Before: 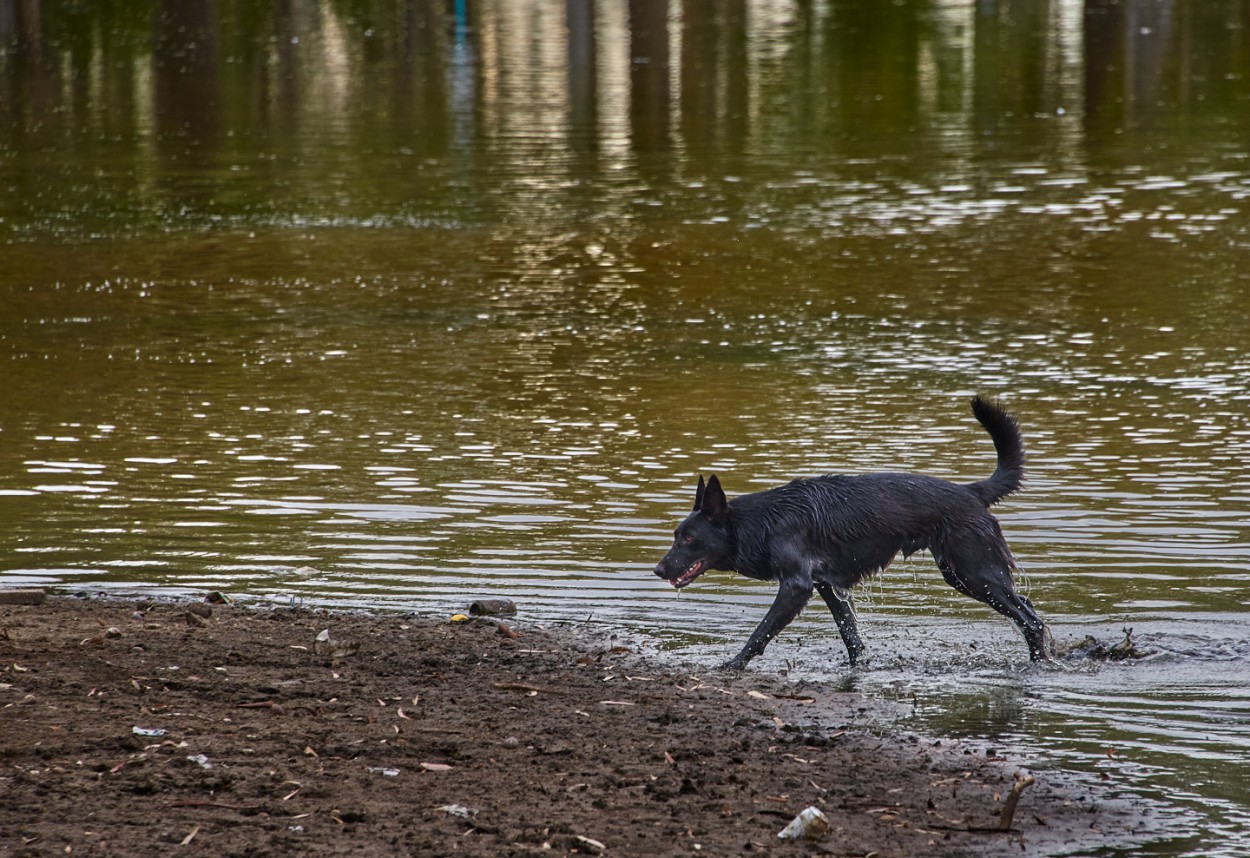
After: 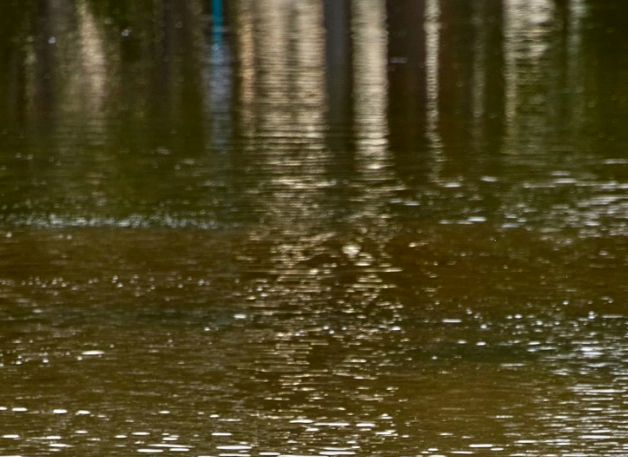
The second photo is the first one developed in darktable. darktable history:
crop: left 19.467%, right 30.288%, bottom 46.67%
contrast brightness saturation: brightness -0.098
